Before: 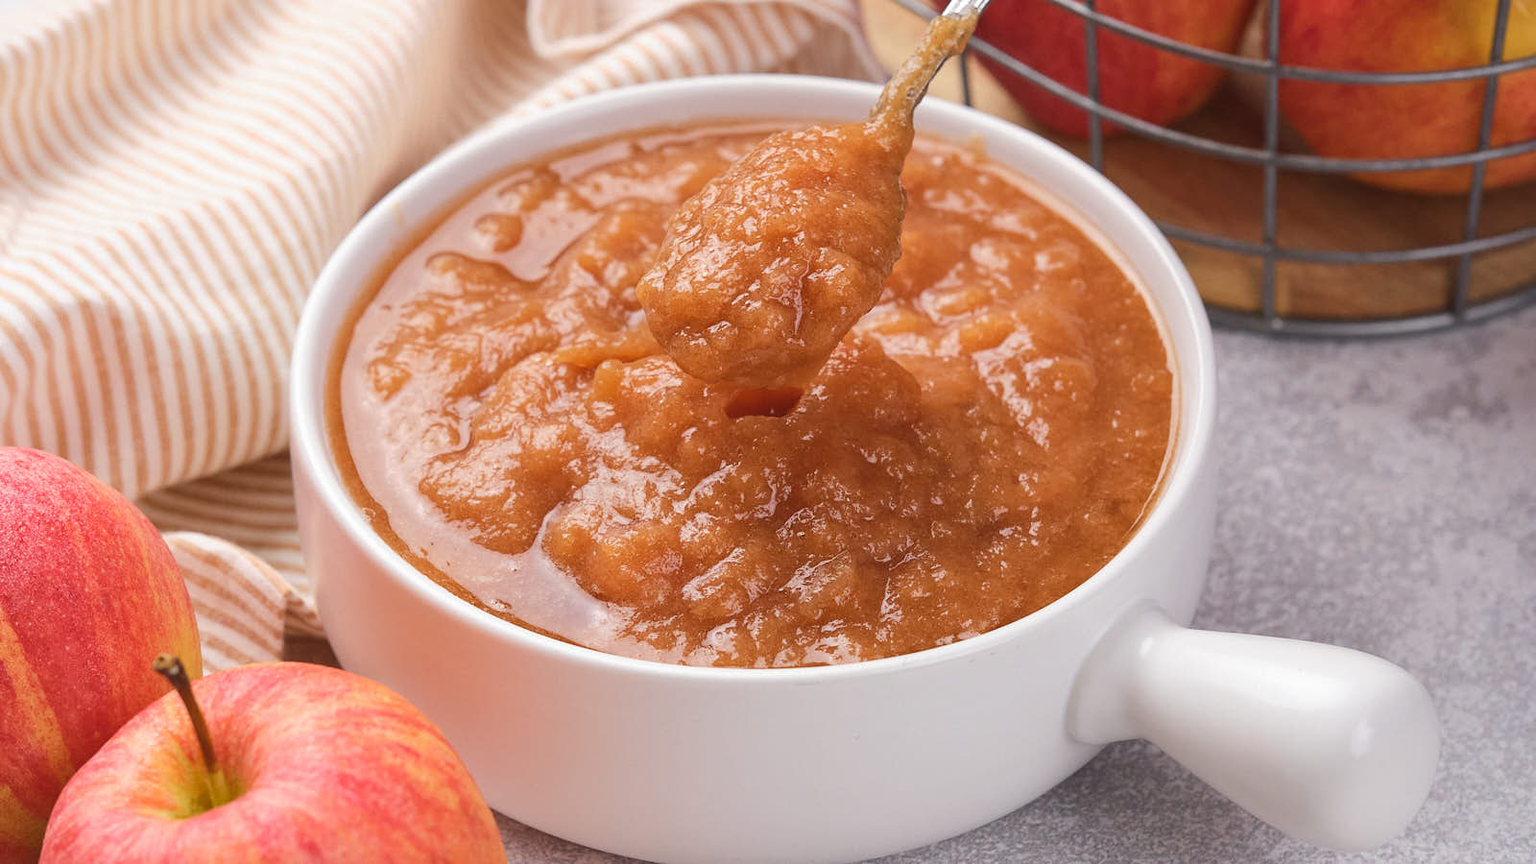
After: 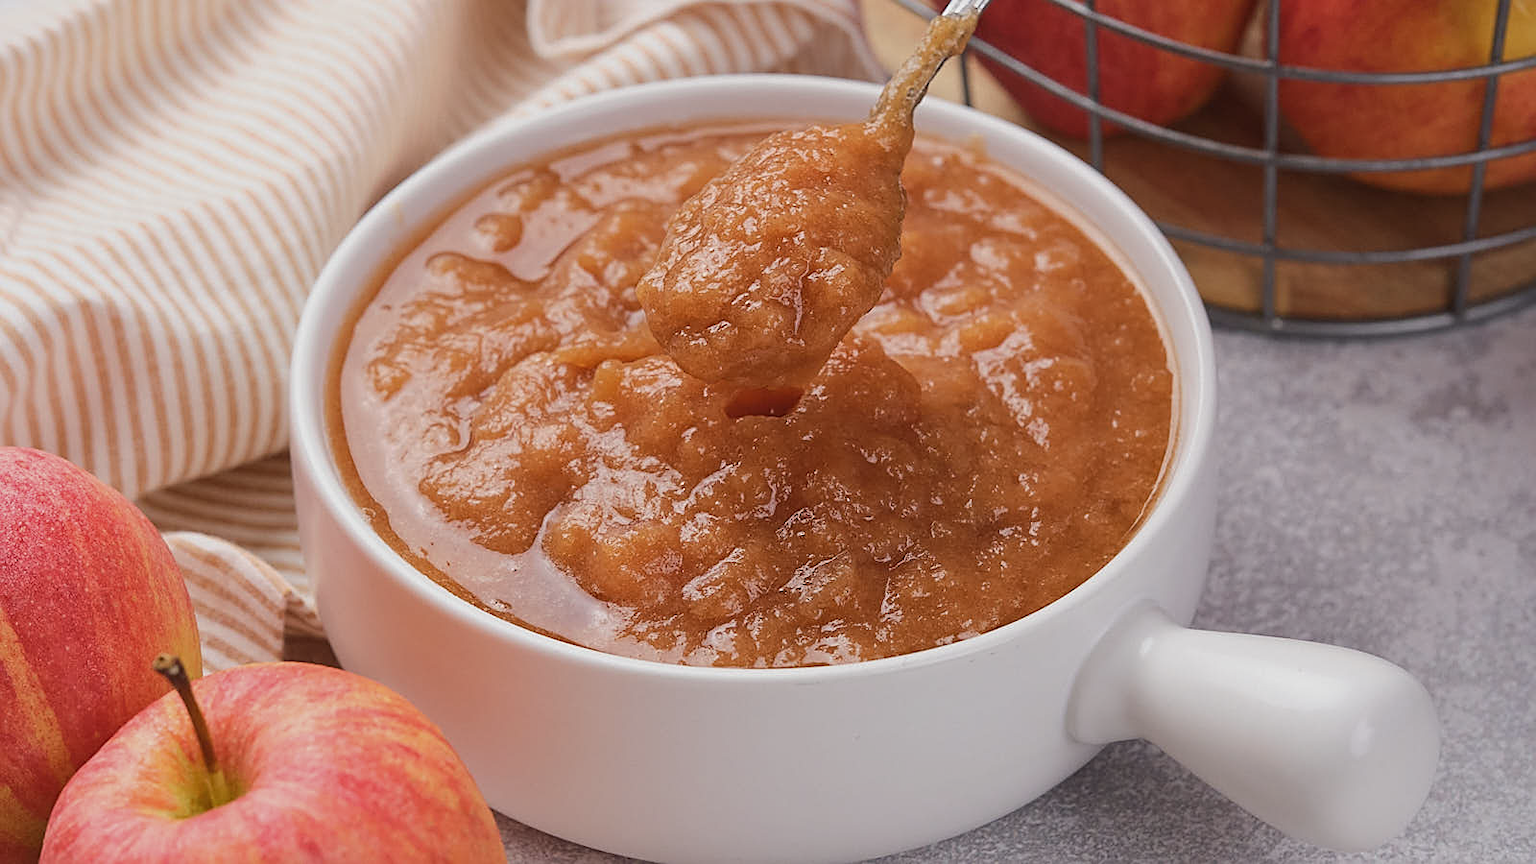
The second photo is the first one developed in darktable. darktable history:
contrast brightness saturation: saturation -0.05
sharpen: on, module defaults
exposure: exposure -0.36 EV, compensate highlight preservation false
